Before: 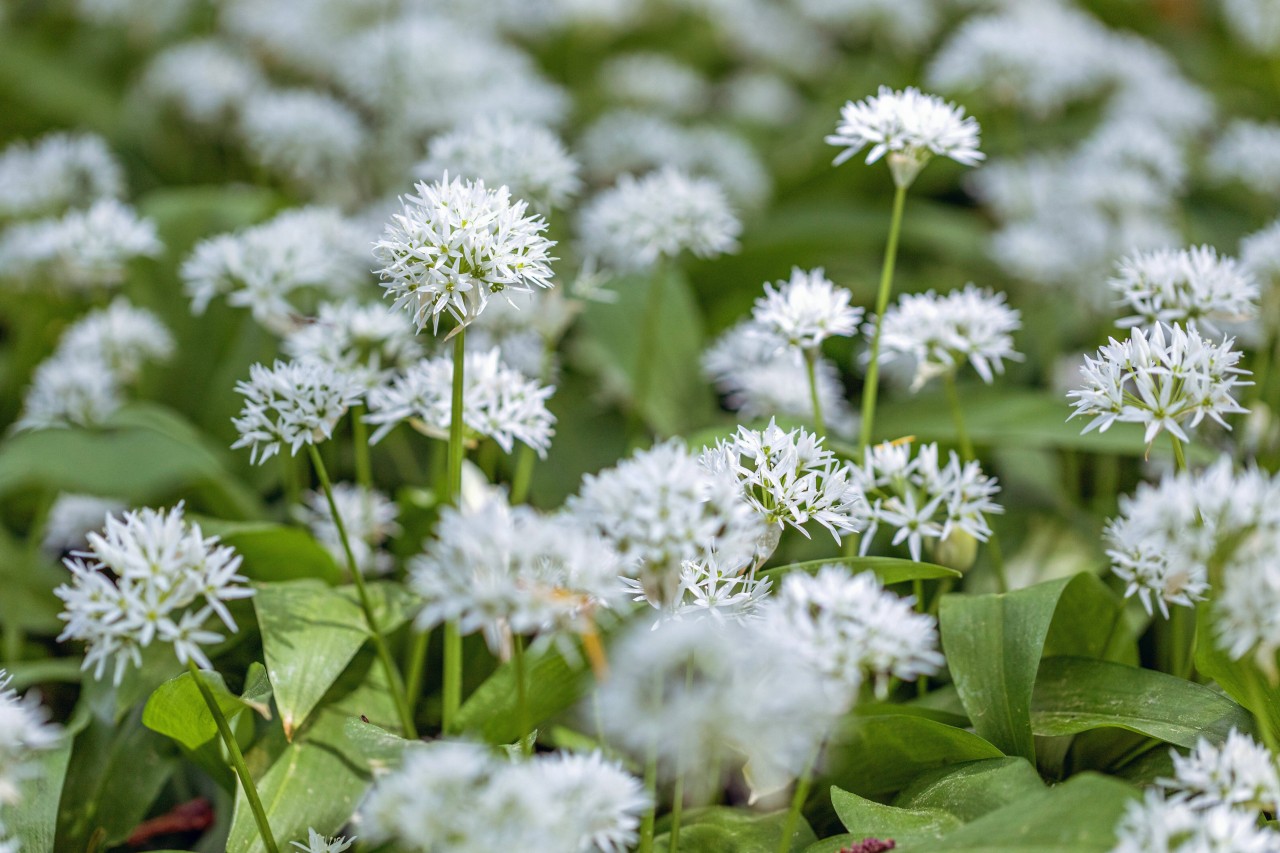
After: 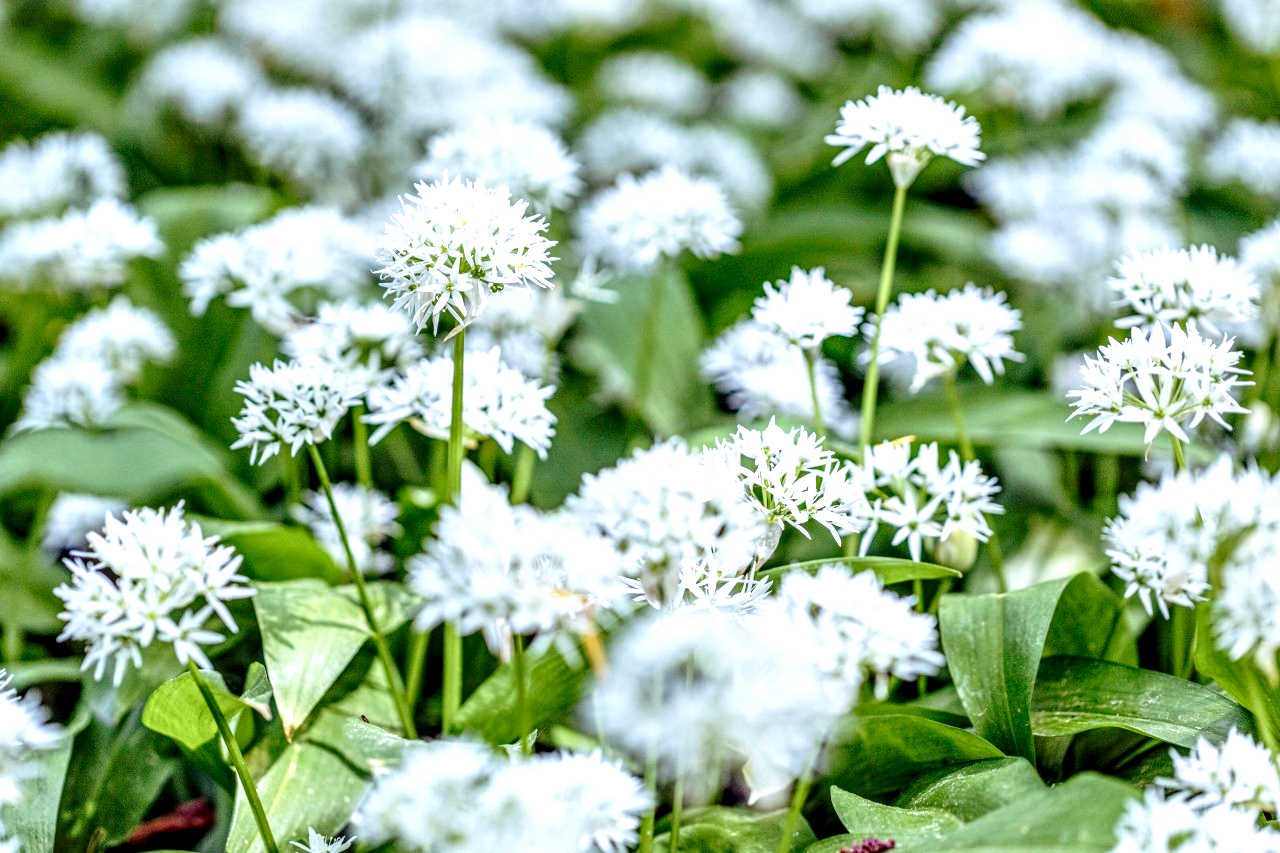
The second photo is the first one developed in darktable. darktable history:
local contrast: highlights 79%, shadows 56%, detail 174%, midtone range 0.431
color calibration: illuminant as shot in camera, x 0.369, y 0.376, temperature 4324.26 K, gamut compression 1.69
base curve: curves: ch0 [(0, 0) (0.028, 0.03) (0.121, 0.232) (0.46, 0.748) (0.859, 0.968) (1, 1)], preserve colors none
